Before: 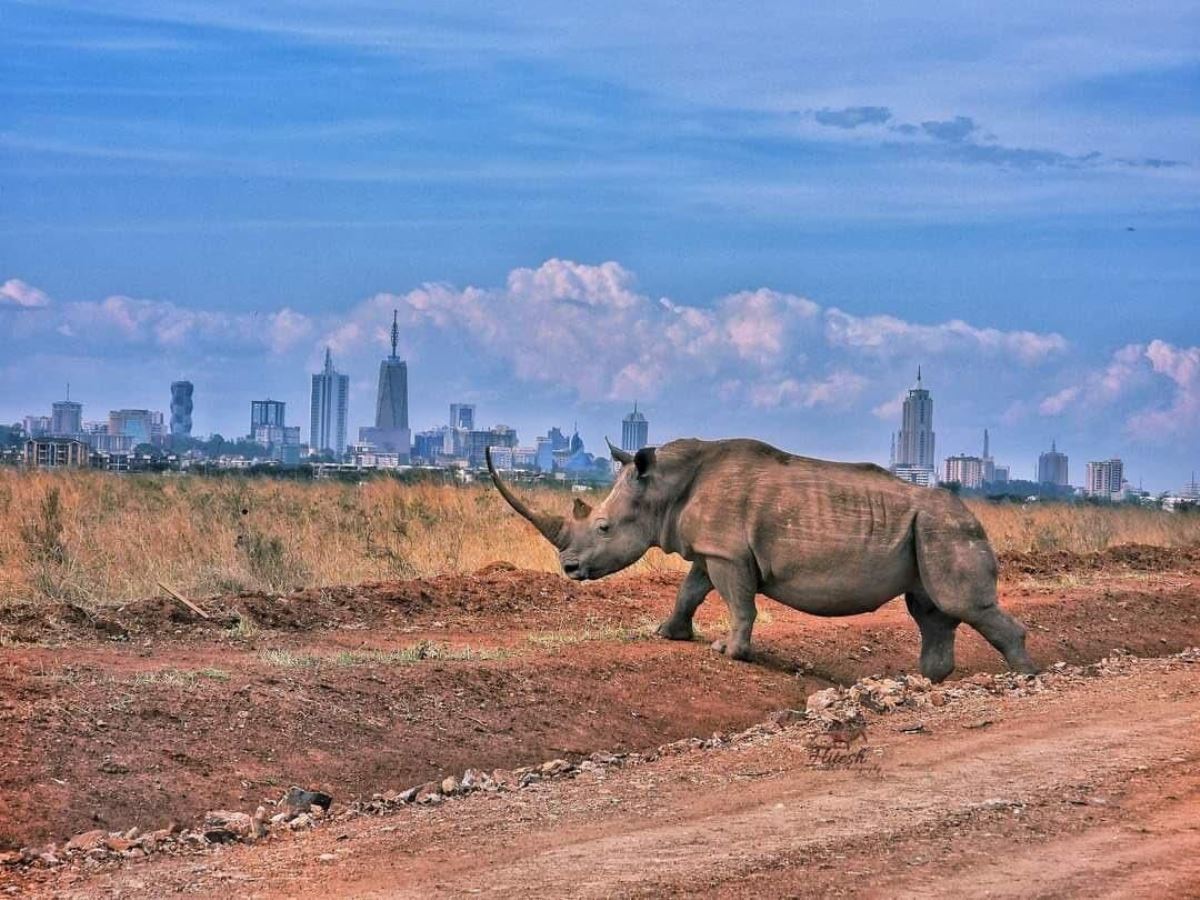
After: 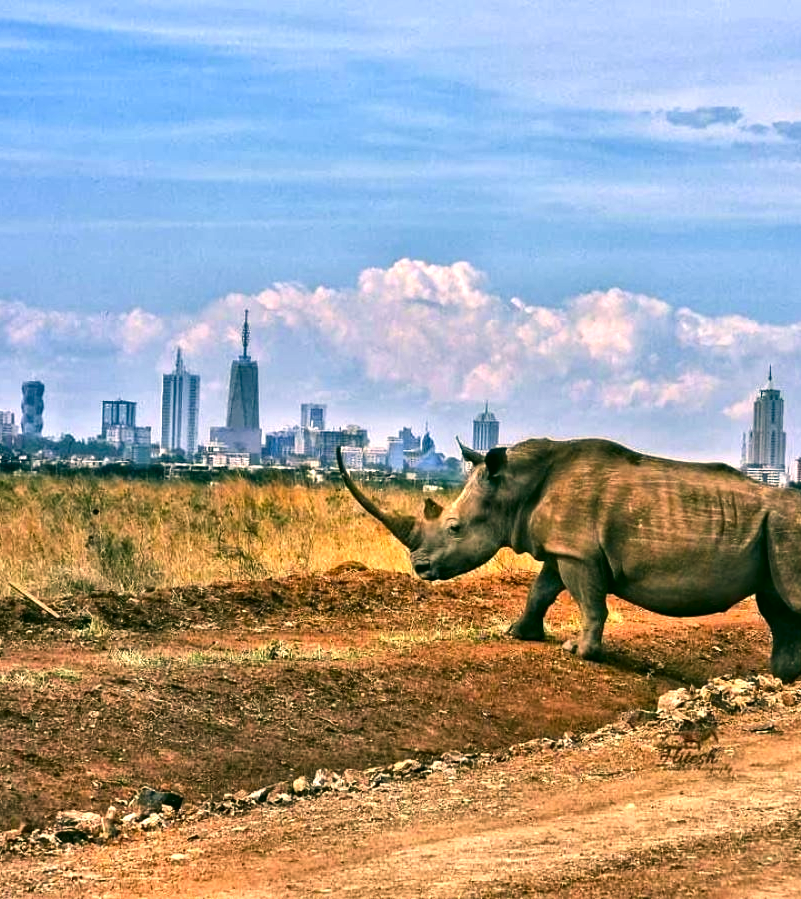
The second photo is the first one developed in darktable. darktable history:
tone equalizer: -8 EV -1.06 EV, -7 EV -1.03 EV, -6 EV -0.877 EV, -5 EV -0.567 EV, -3 EV 0.546 EV, -2 EV 0.856 EV, -1 EV 1.01 EV, +0 EV 1.07 EV, edges refinement/feathering 500, mask exposure compensation -1.57 EV, preserve details guided filter
color correction: highlights a* 5.04, highlights b* 25.02, shadows a* -15.88, shadows b* 3.88
crop and rotate: left 12.467%, right 20.738%
contrast brightness saturation: contrast 0.067, brightness -0.146, saturation 0.11
